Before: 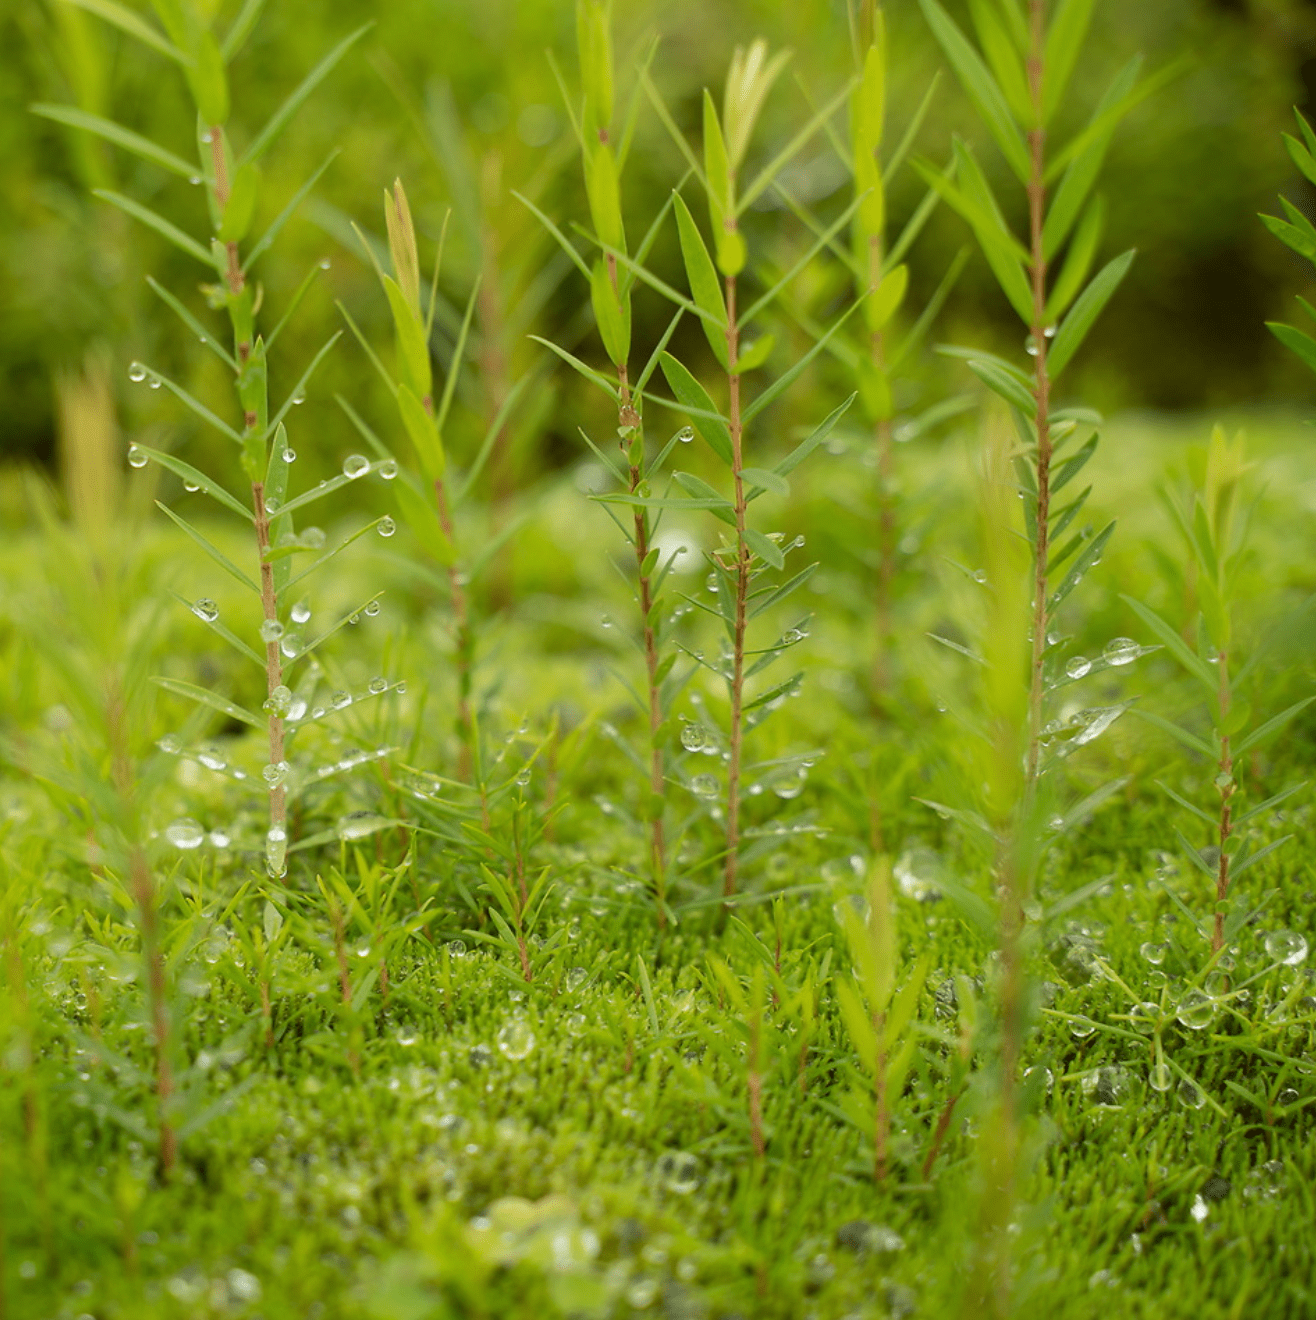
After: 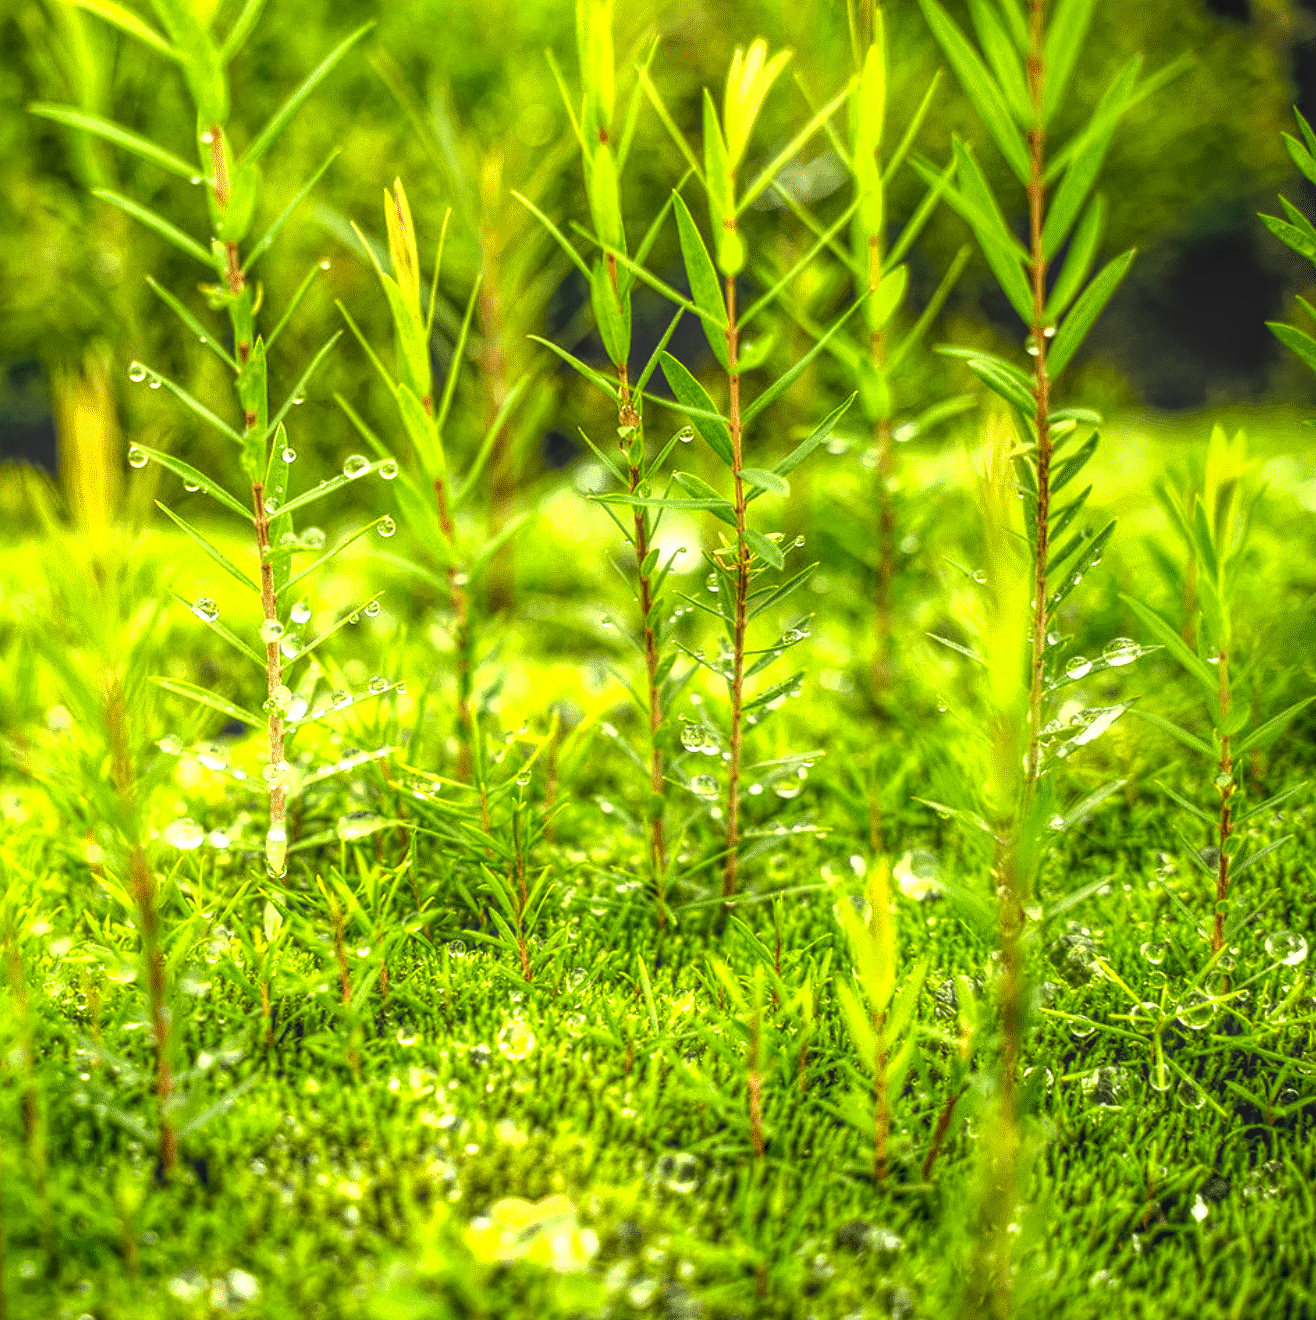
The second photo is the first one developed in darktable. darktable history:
local contrast: highlights 20%, shadows 30%, detail 200%, midtone range 0.2
color balance: lift [0.991, 1, 1, 1], gamma [0.996, 1, 1, 1], input saturation 98.52%, contrast 20.34%, output saturation 103.72%
tone equalizer: -8 EV -1.08 EV, -7 EV -1.01 EV, -6 EV -0.867 EV, -5 EV -0.578 EV, -3 EV 0.578 EV, -2 EV 0.867 EV, -1 EV 1.01 EV, +0 EV 1.08 EV, edges refinement/feathering 500, mask exposure compensation -1.57 EV, preserve details no
